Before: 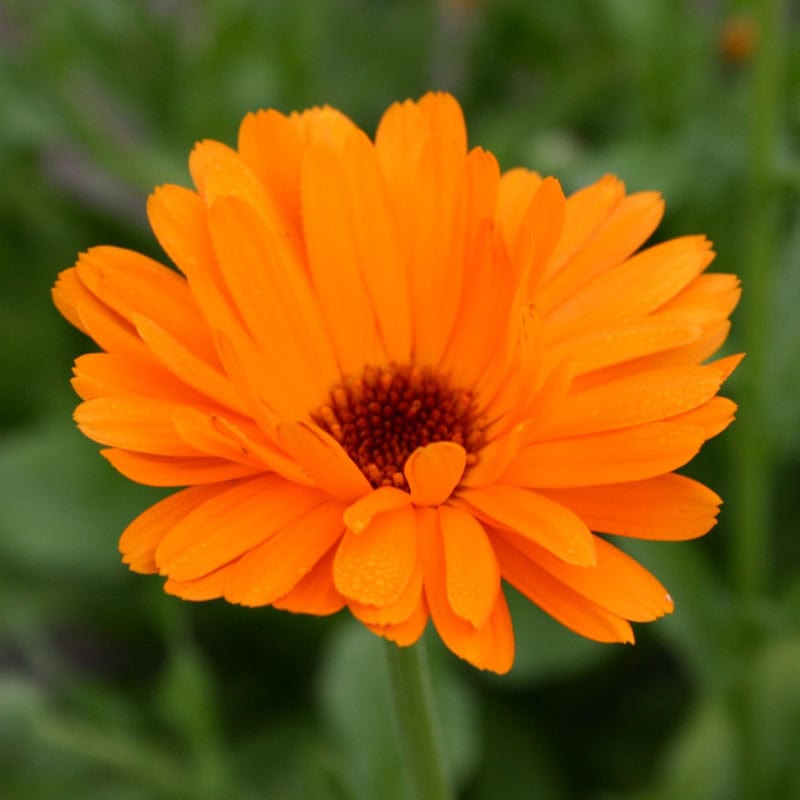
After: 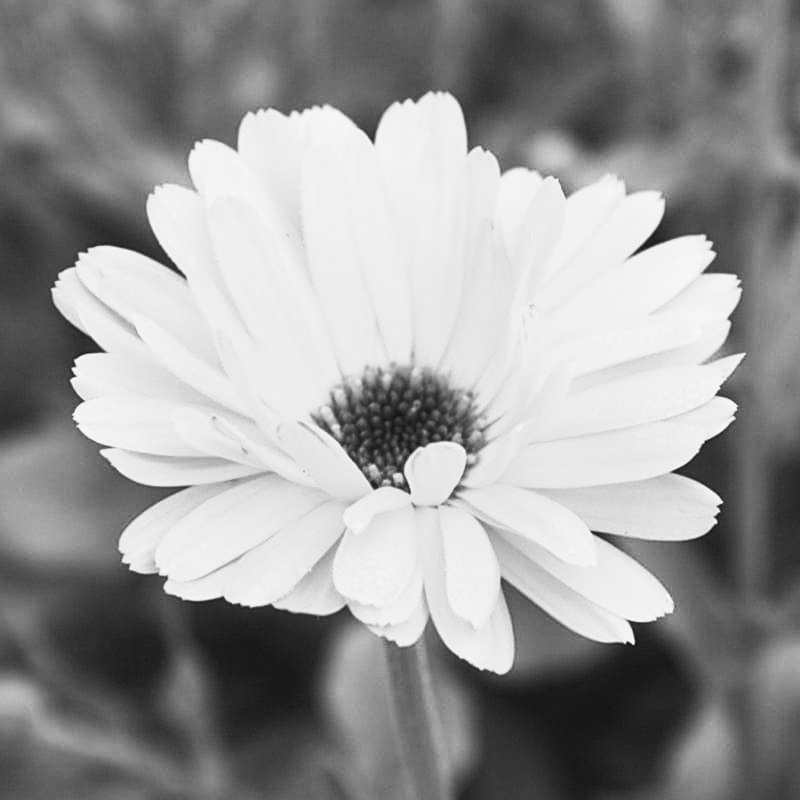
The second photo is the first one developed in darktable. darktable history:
sharpen: radius 1.967
exposure: exposure 0.178 EV, compensate exposure bias true, compensate highlight preservation false
contrast brightness saturation: contrast 0.53, brightness 0.47, saturation -1
